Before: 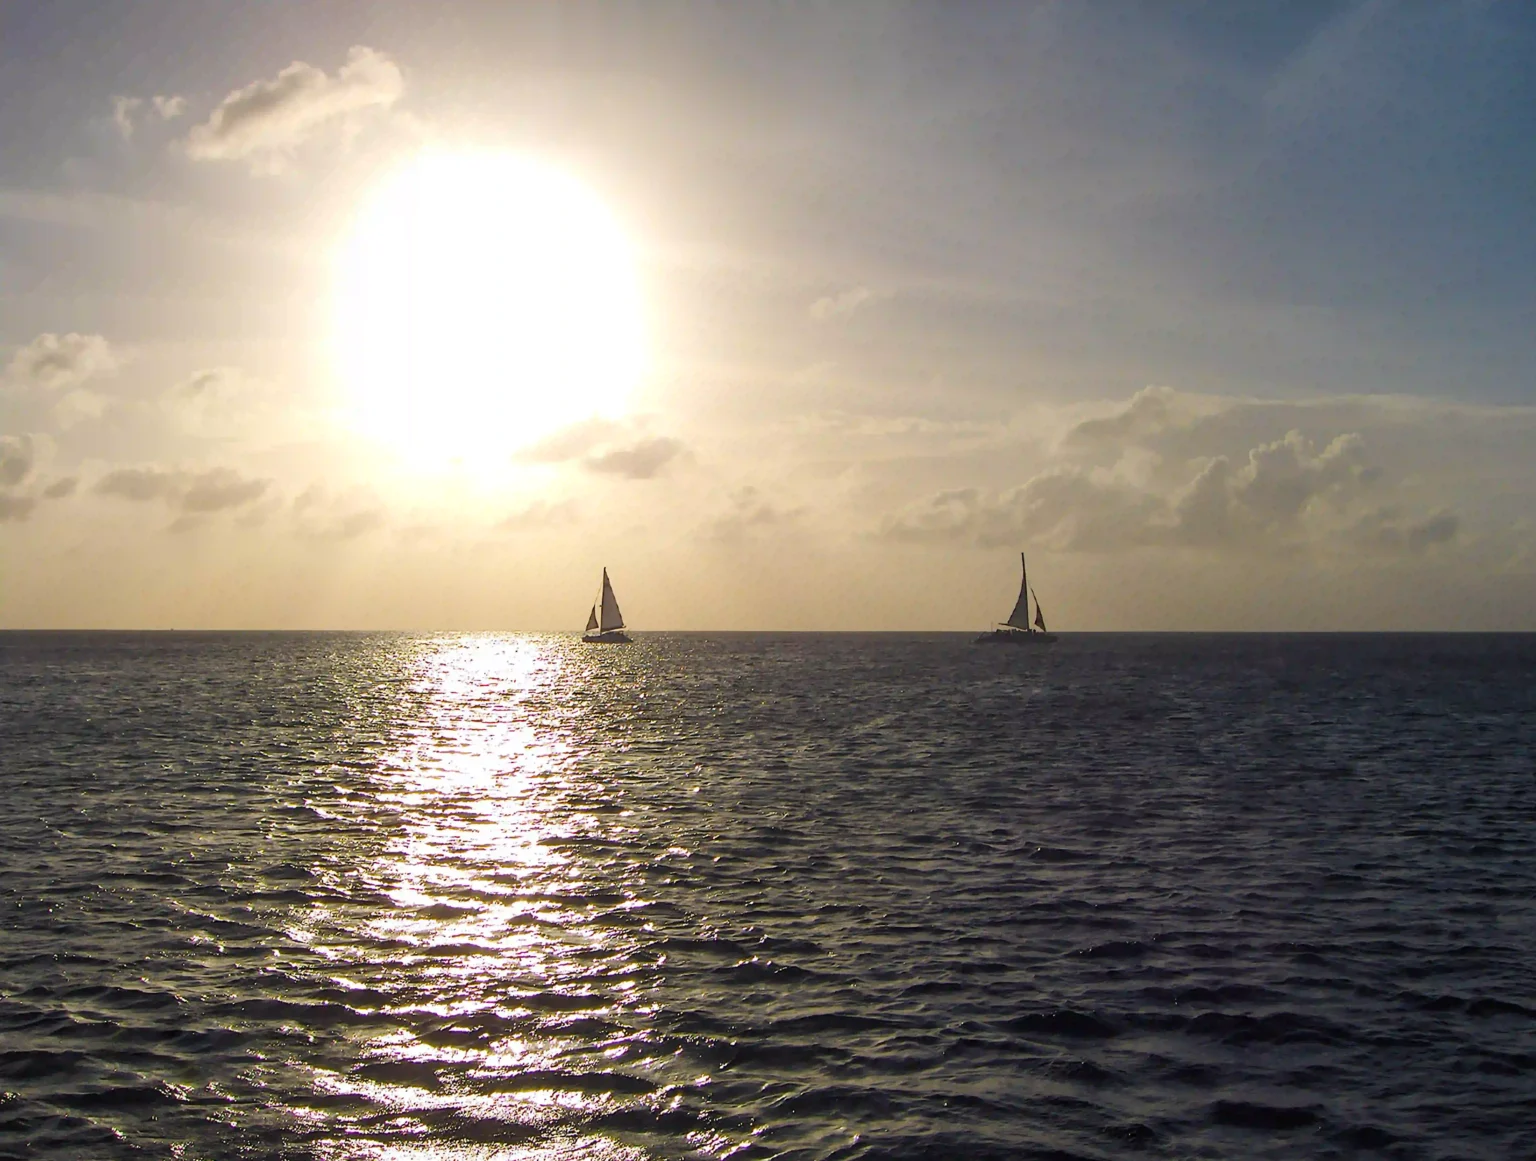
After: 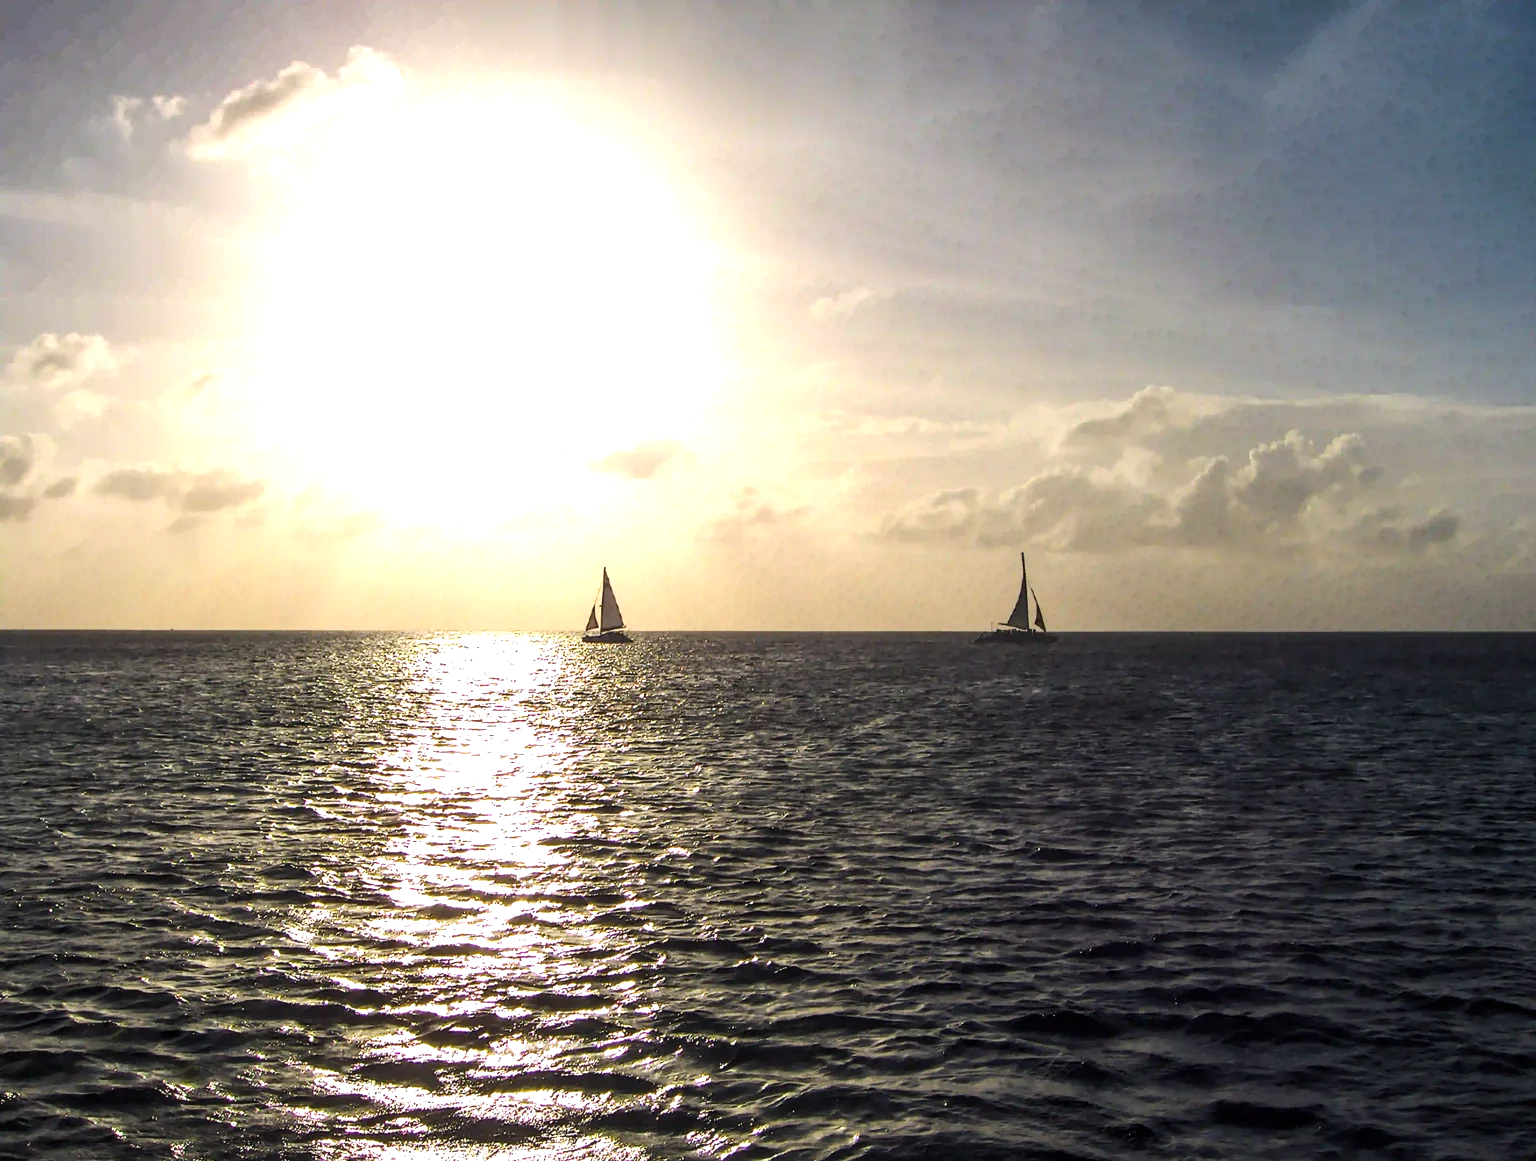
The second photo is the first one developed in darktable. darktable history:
local contrast: detail 130%
contrast brightness saturation: contrast 0.05
tone equalizer: -8 EV -0.75 EV, -7 EV -0.7 EV, -6 EV -0.6 EV, -5 EV -0.4 EV, -3 EV 0.4 EV, -2 EV 0.6 EV, -1 EV 0.7 EV, +0 EV 0.75 EV, edges refinement/feathering 500, mask exposure compensation -1.57 EV, preserve details no
